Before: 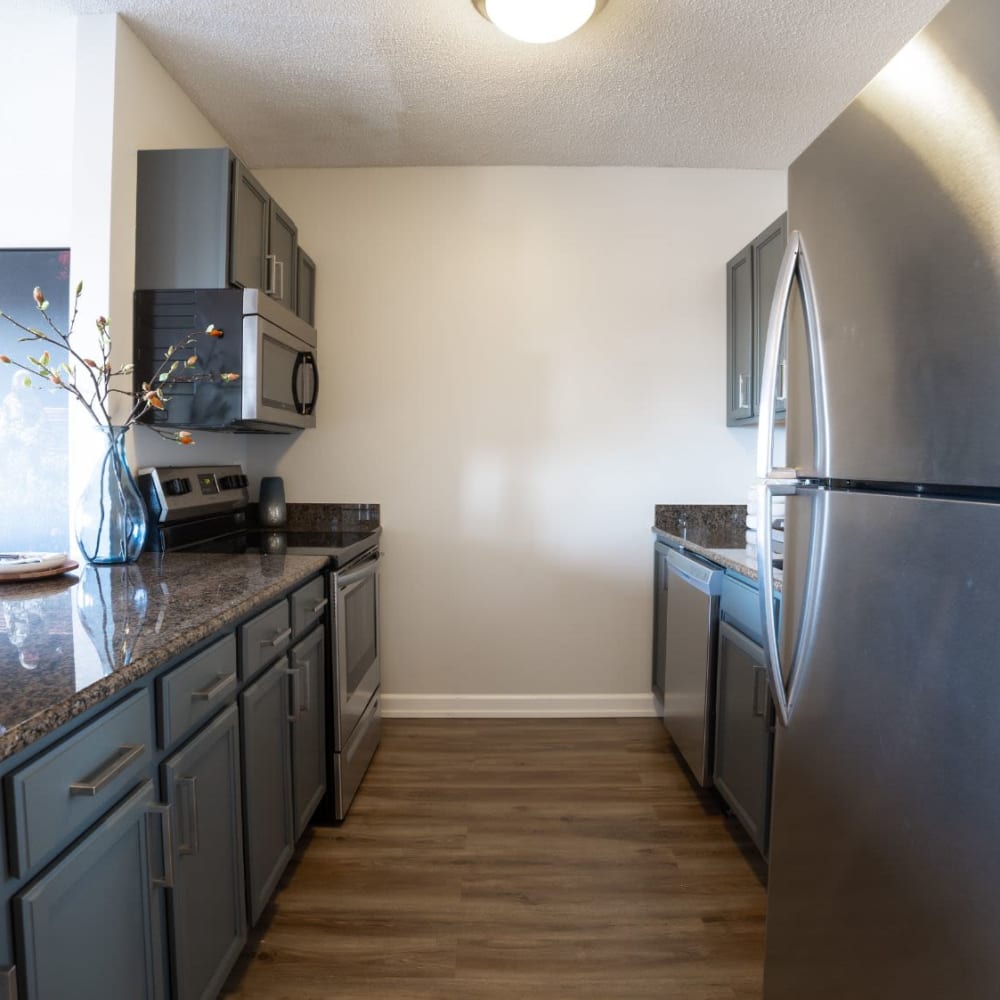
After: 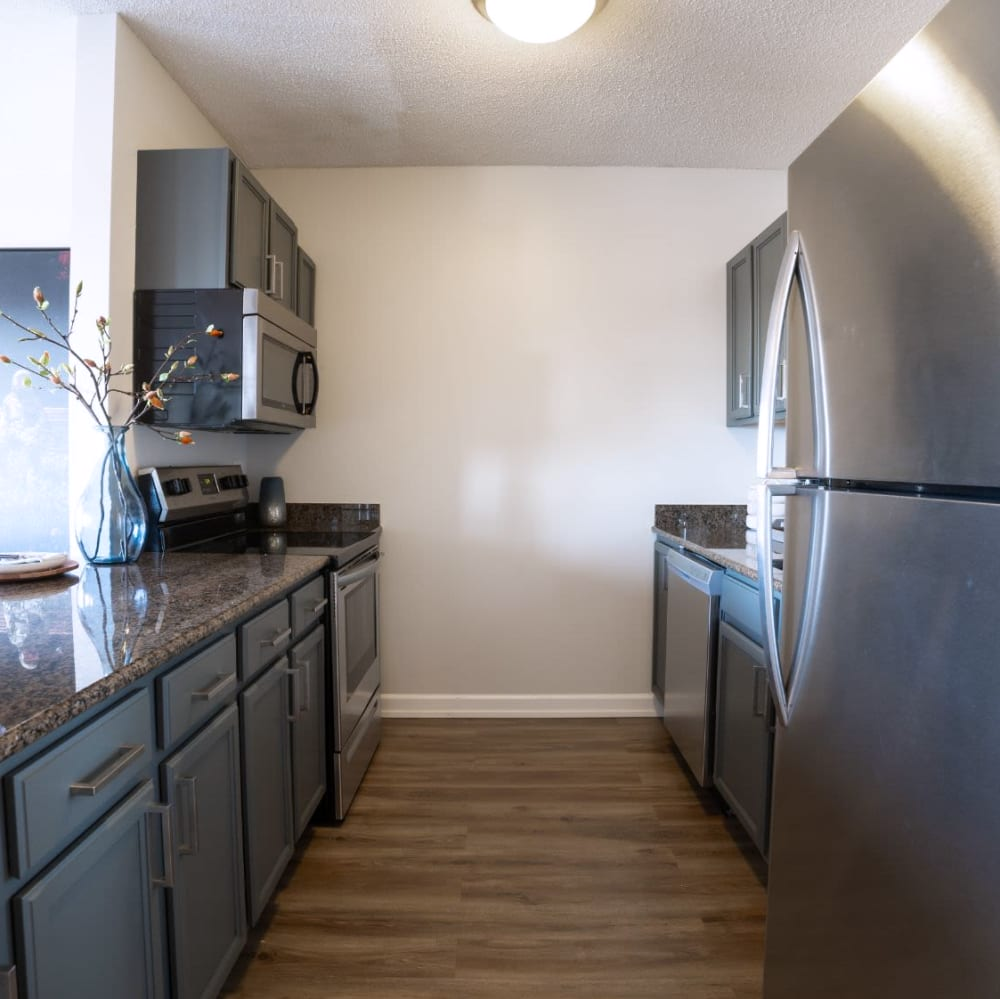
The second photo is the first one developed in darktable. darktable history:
crop: bottom 0.071%
white balance: red 1.004, blue 1.024
